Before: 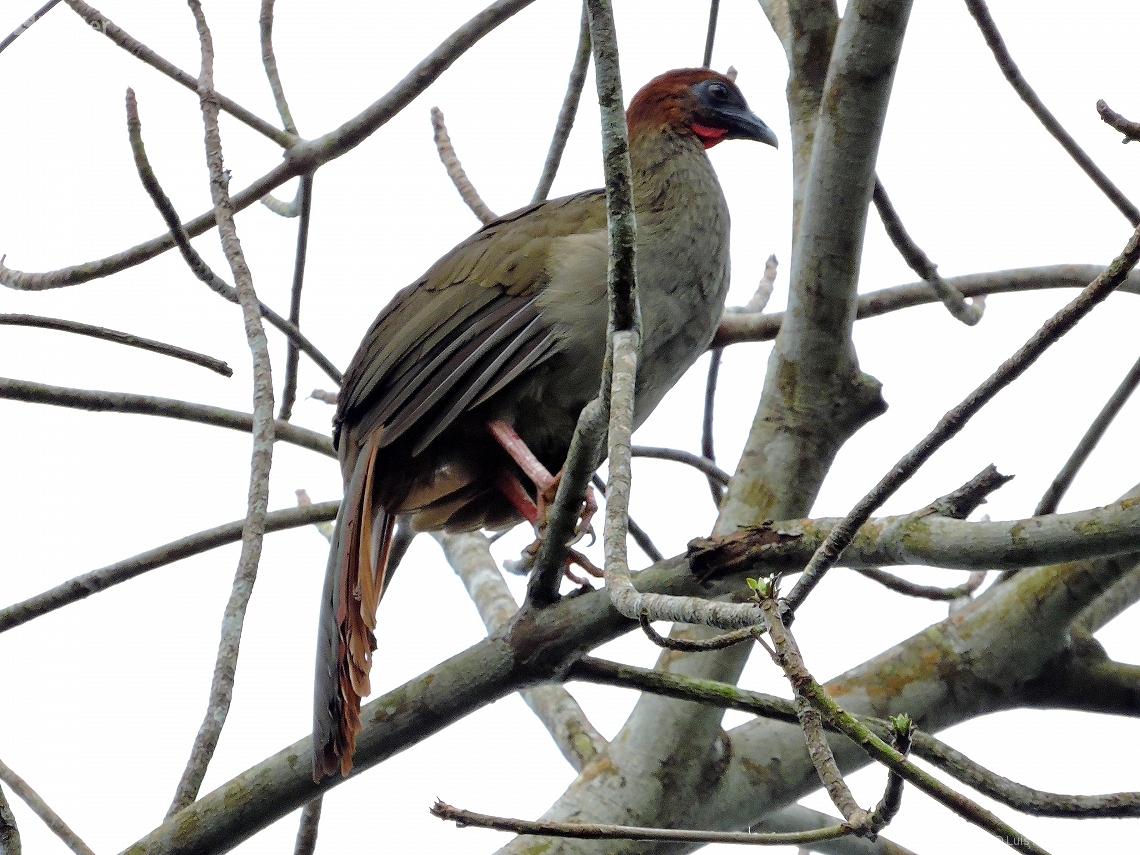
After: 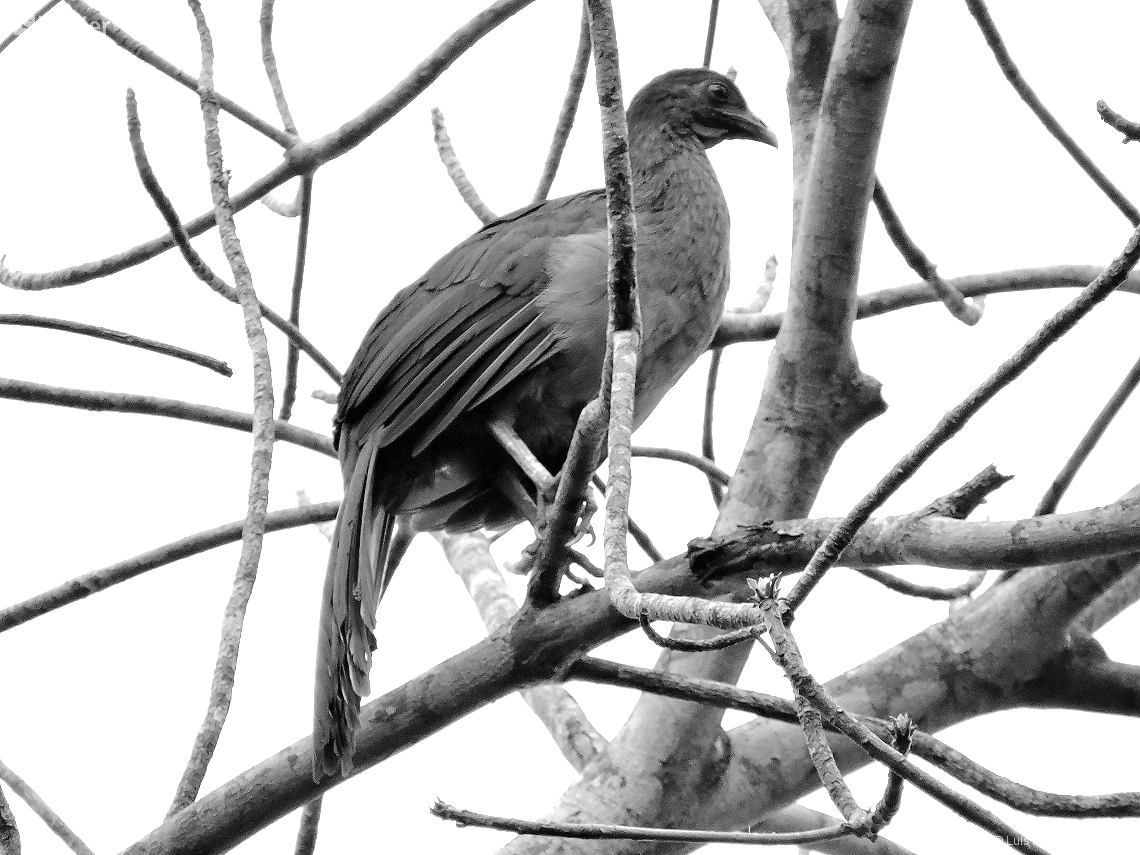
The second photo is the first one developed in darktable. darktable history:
exposure: black level correction 0, exposure 0.7 EV, compensate exposure bias true, compensate highlight preservation false
levels: levels [0, 0.498, 0.996]
monochrome: on, module defaults
